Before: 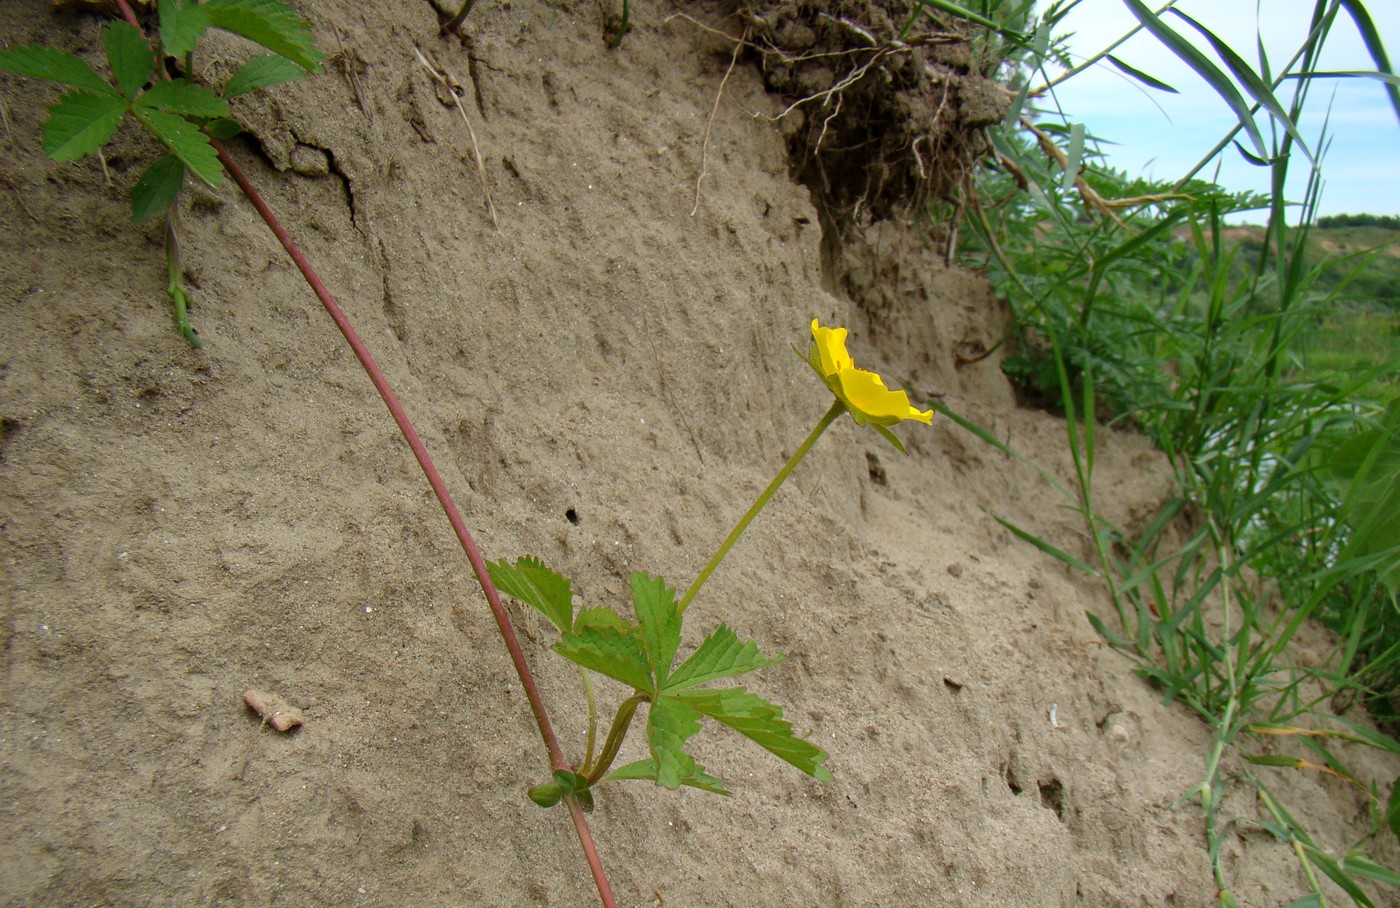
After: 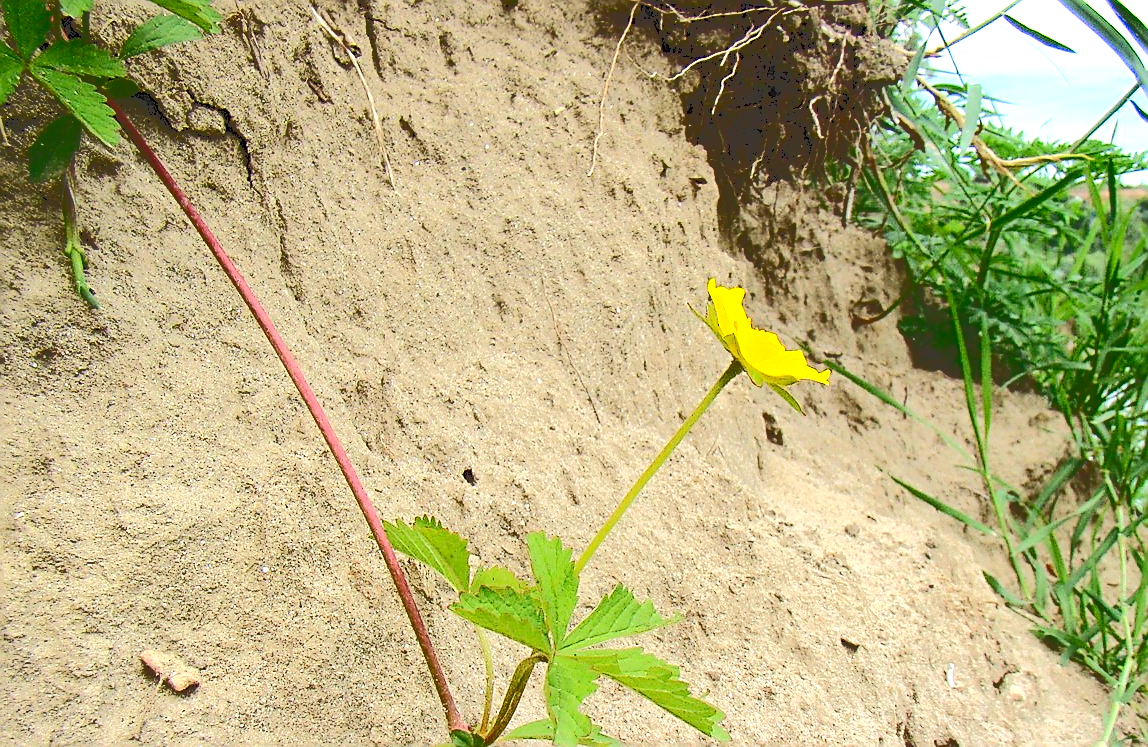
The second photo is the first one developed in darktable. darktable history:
exposure: black level correction 0, exposure 1.001 EV, compensate highlight preservation false
contrast brightness saturation: contrast 0.318, brightness -0.081, saturation 0.17
tone curve: curves: ch0 [(0, 0) (0.003, 0.232) (0.011, 0.232) (0.025, 0.232) (0.044, 0.233) (0.069, 0.234) (0.1, 0.237) (0.136, 0.247) (0.177, 0.258) (0.224, 0.283) (0.277, 0.332) (0.335, 0.401) (0.399, 0.483) (0.468, 0.56) (0.543, 0.637) (0.623, 0.706) (0.709, 0.764) (0.801, 0.816) (0.898, 0.859) (1, 1)], color space Lab, independent channels, preserve colors none
sharpen: radius 1.36, amount 1.234, threshold 0.834
crop and rotate: left 7.372%, top 4.474%, right 10.62%, bottom 13.252%
